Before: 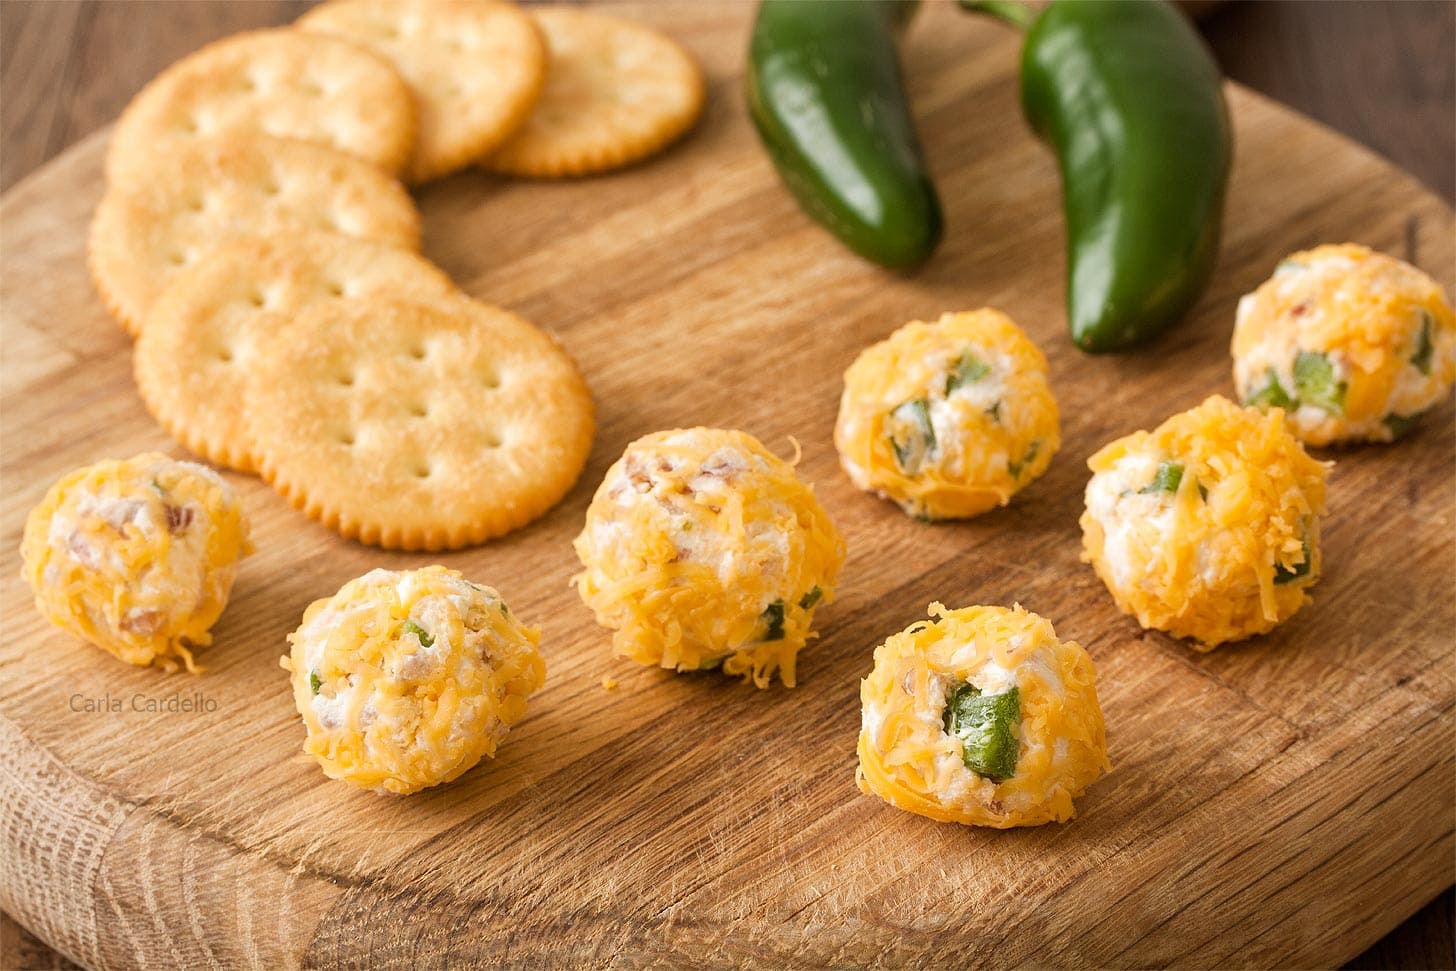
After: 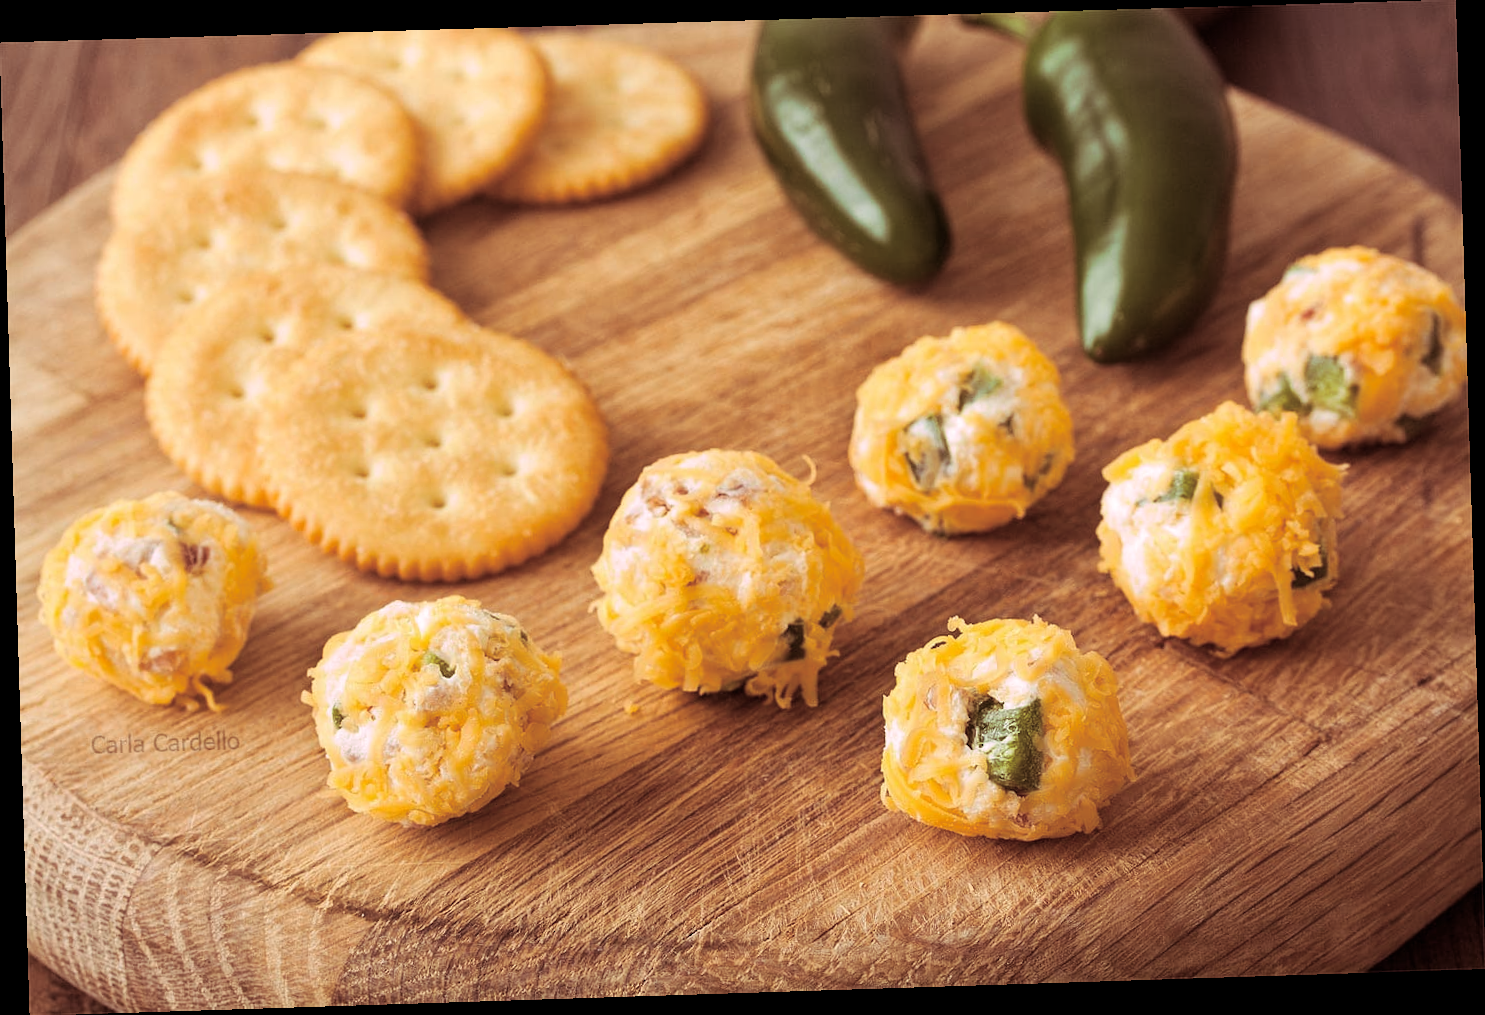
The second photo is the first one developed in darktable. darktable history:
rotate and perspective: rotation -1.77°, lens shift (horizontal) 0.004, automatic cropping off
split-toning: highlights › hue 298.8°, highlights › saturation 0.73, compress 41.76%
